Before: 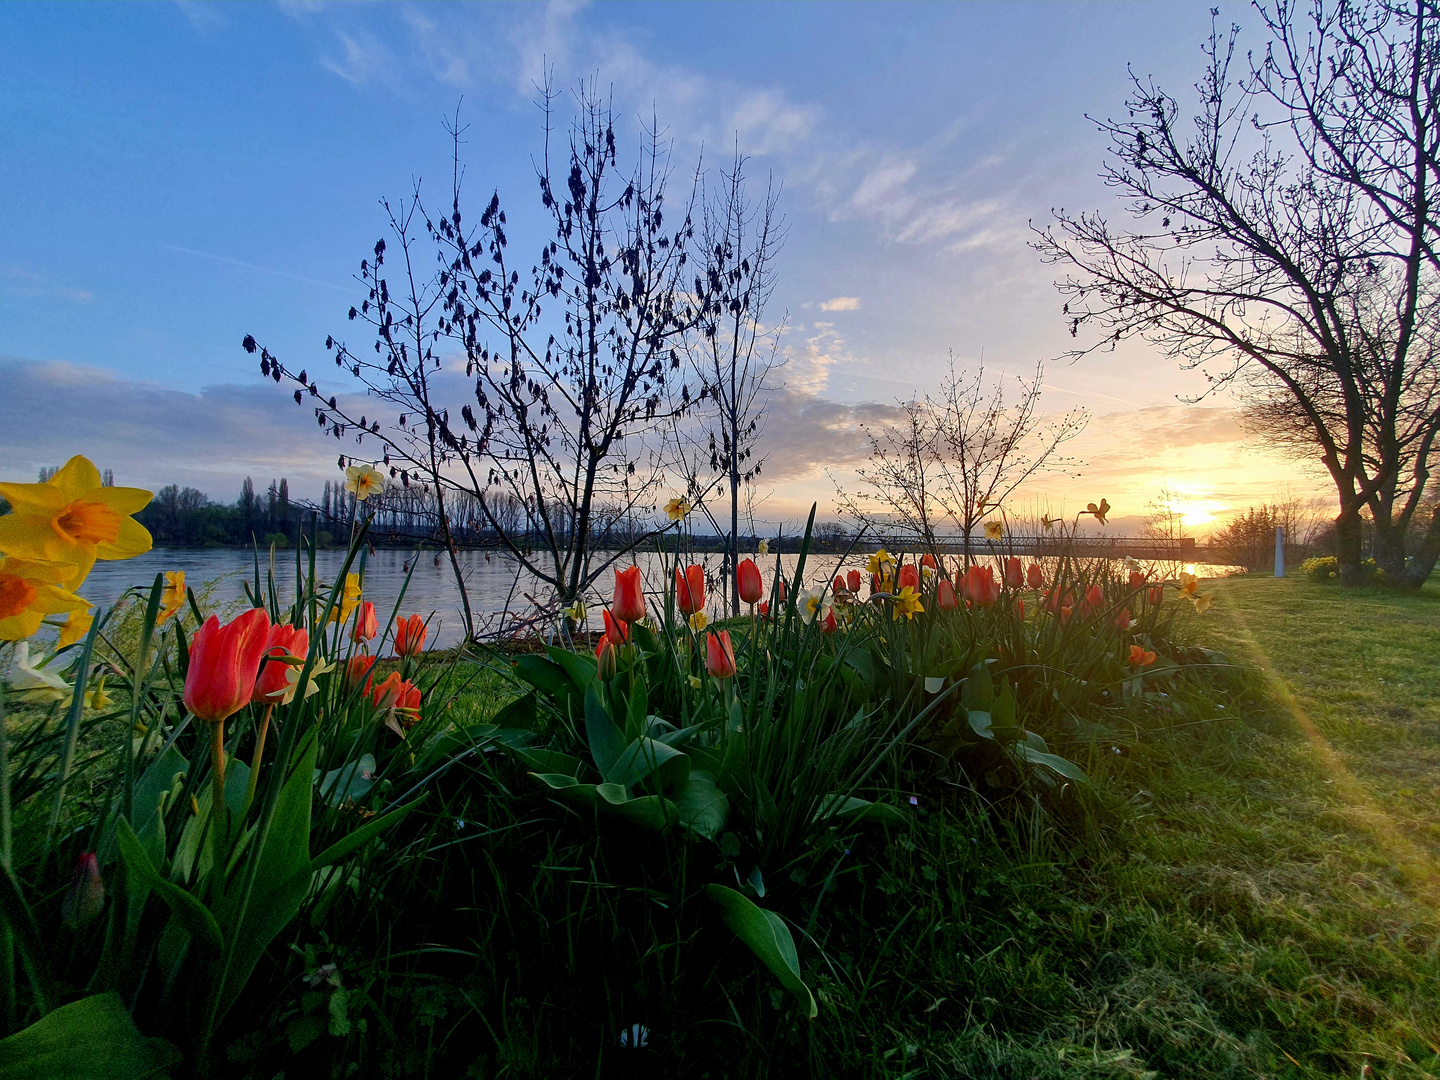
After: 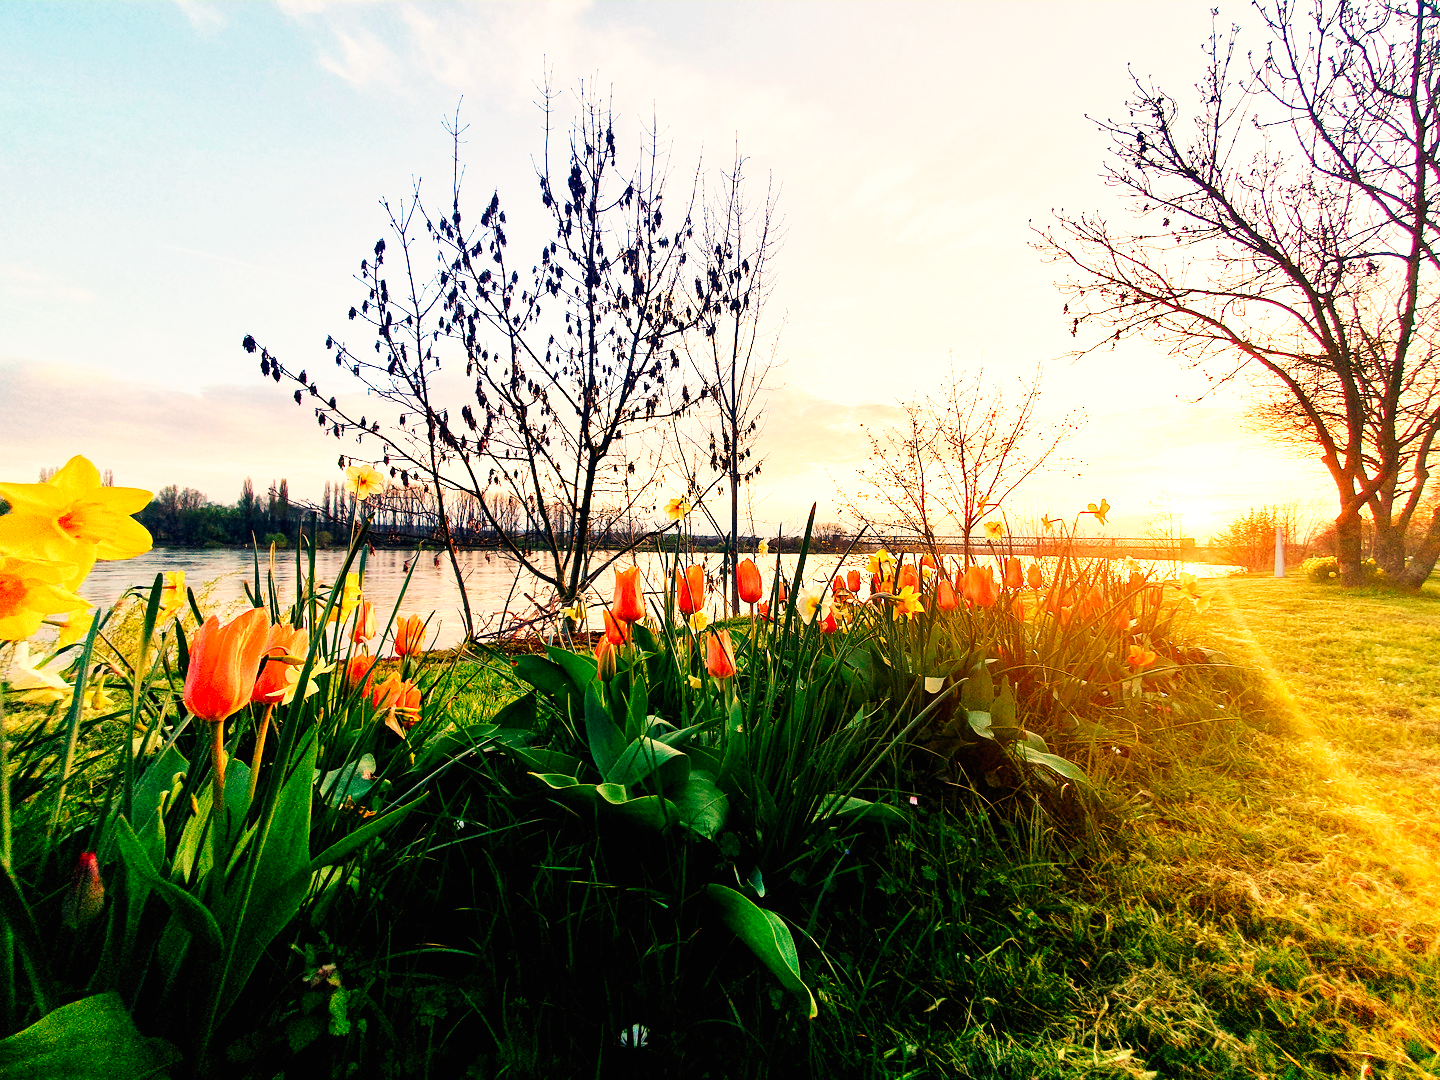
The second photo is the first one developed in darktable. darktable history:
exposure: black level correction 0, exposure 0.7 EV, compensate exposure bias true, compensate highlight preservation false
base curve: curves: ch0 [(0, 0) (0.007, 0.004) (0.027, 0.03) (0.046, 0.07) (0.207, 0.54) (0.442, 0.872) (0.673, 0.972) (1, 1)], preserve colors none
white balance: red 1.467, blue 0.684
